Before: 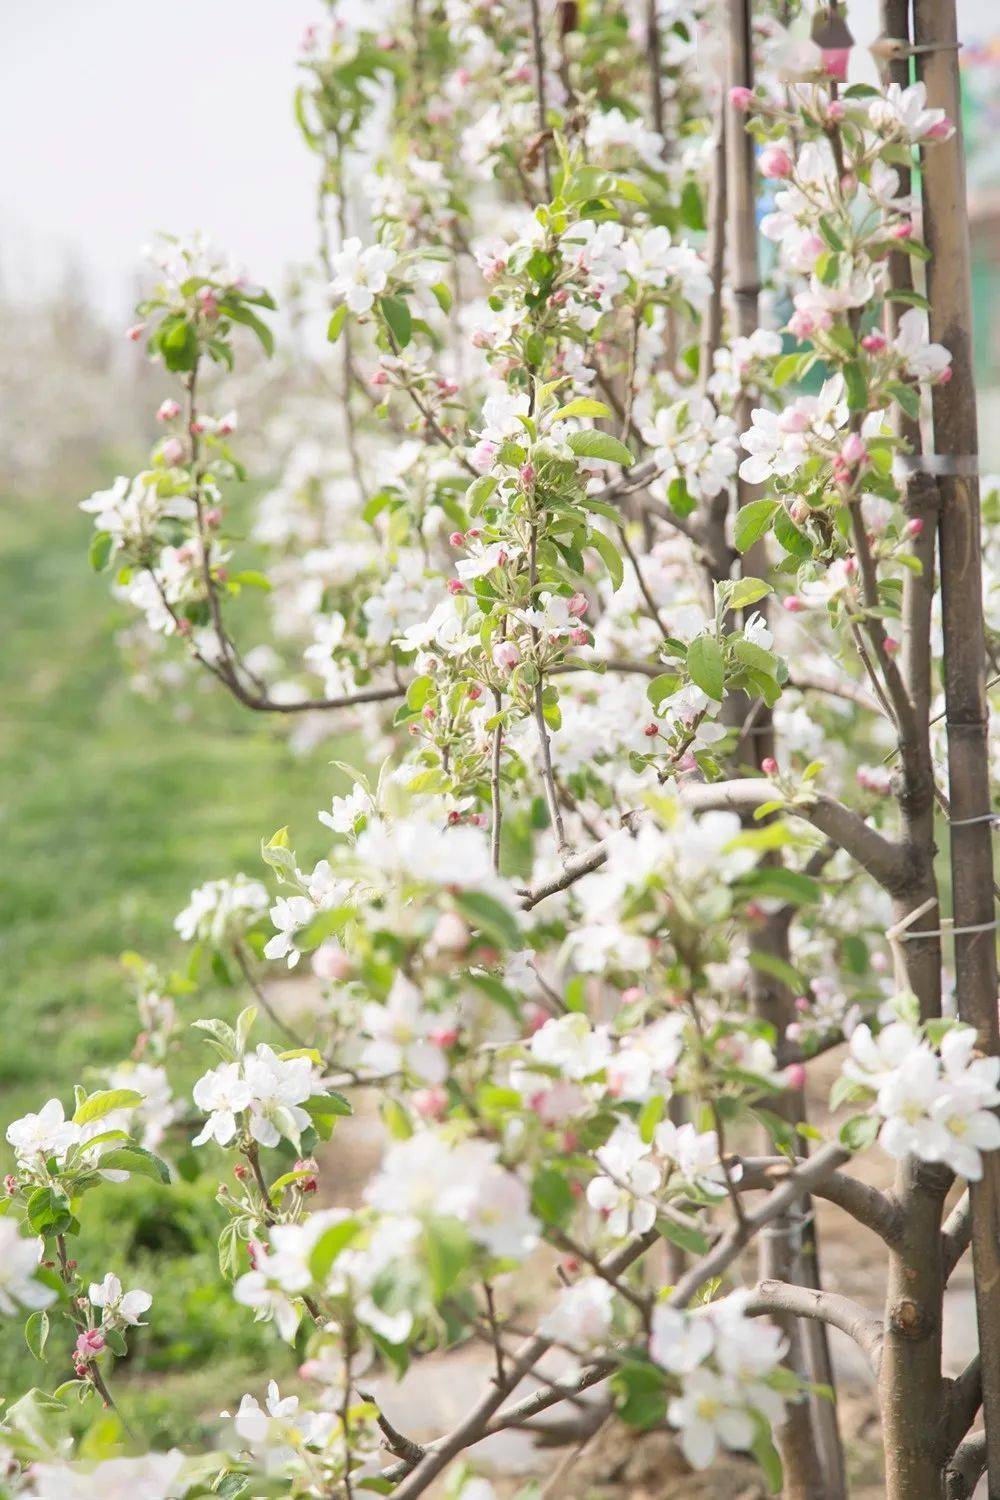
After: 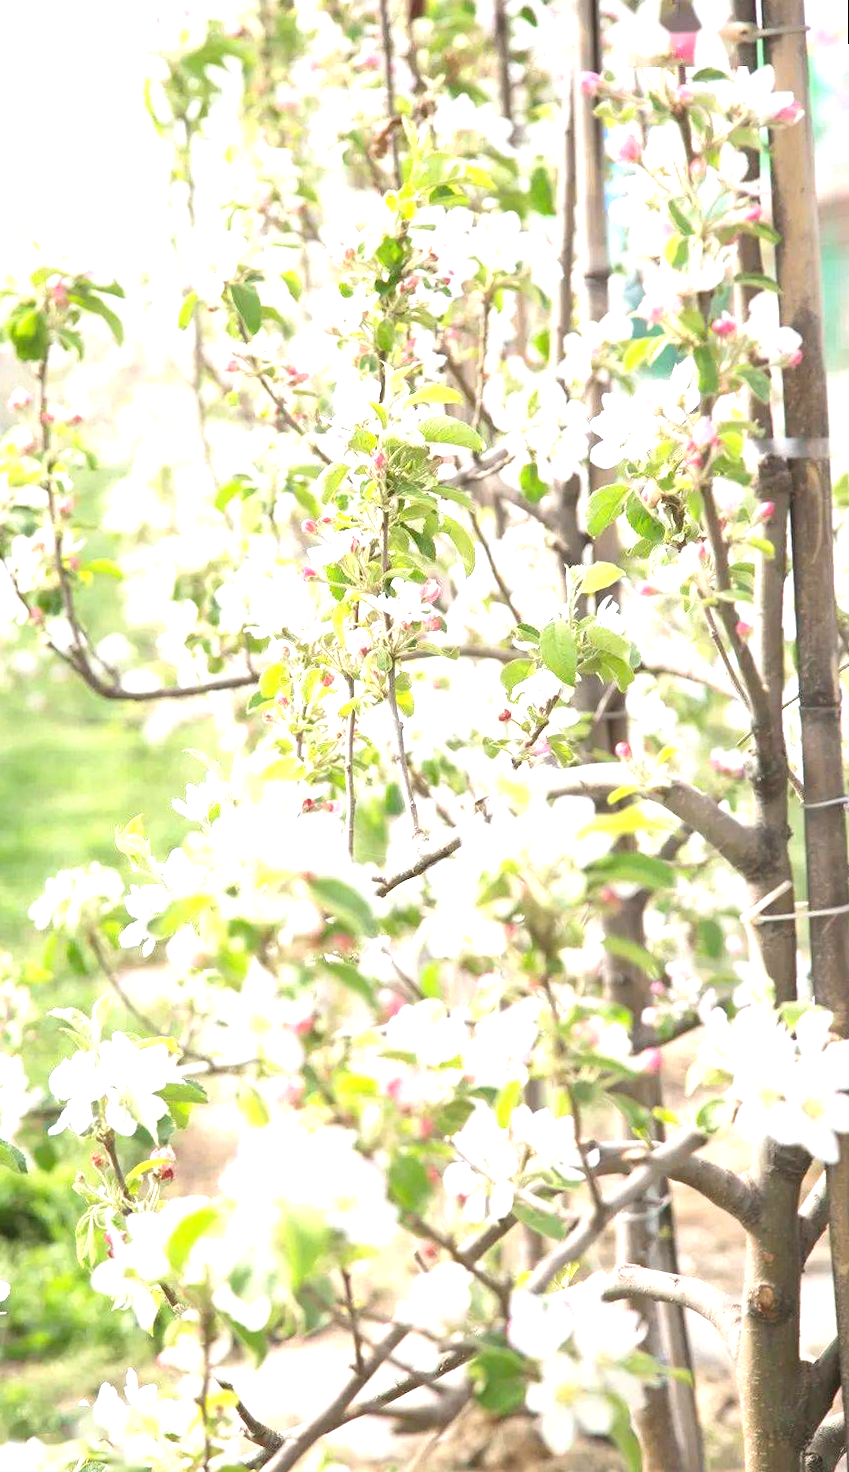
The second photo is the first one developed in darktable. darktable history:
crop and rotate: left 14.584%
exposure: exposure 1 EV, compensate highlight preservation false
rotate and perspective: rotation -0.45°, automatic cropping original format, crop left 0.008, crop right 0.992, crop top 0.012, crop bottom 0.988
white balance: emerald 1
